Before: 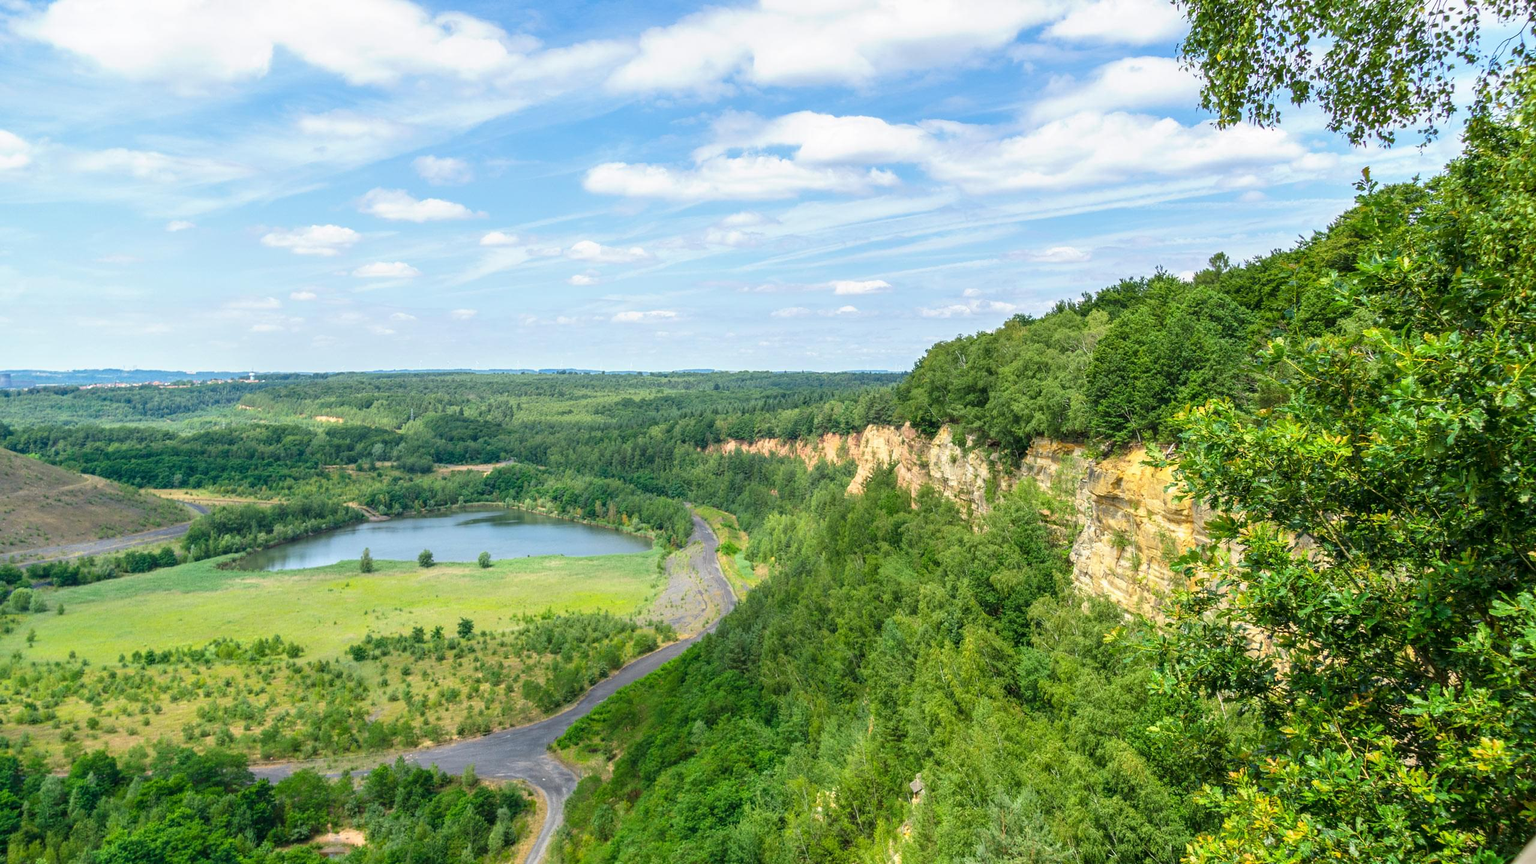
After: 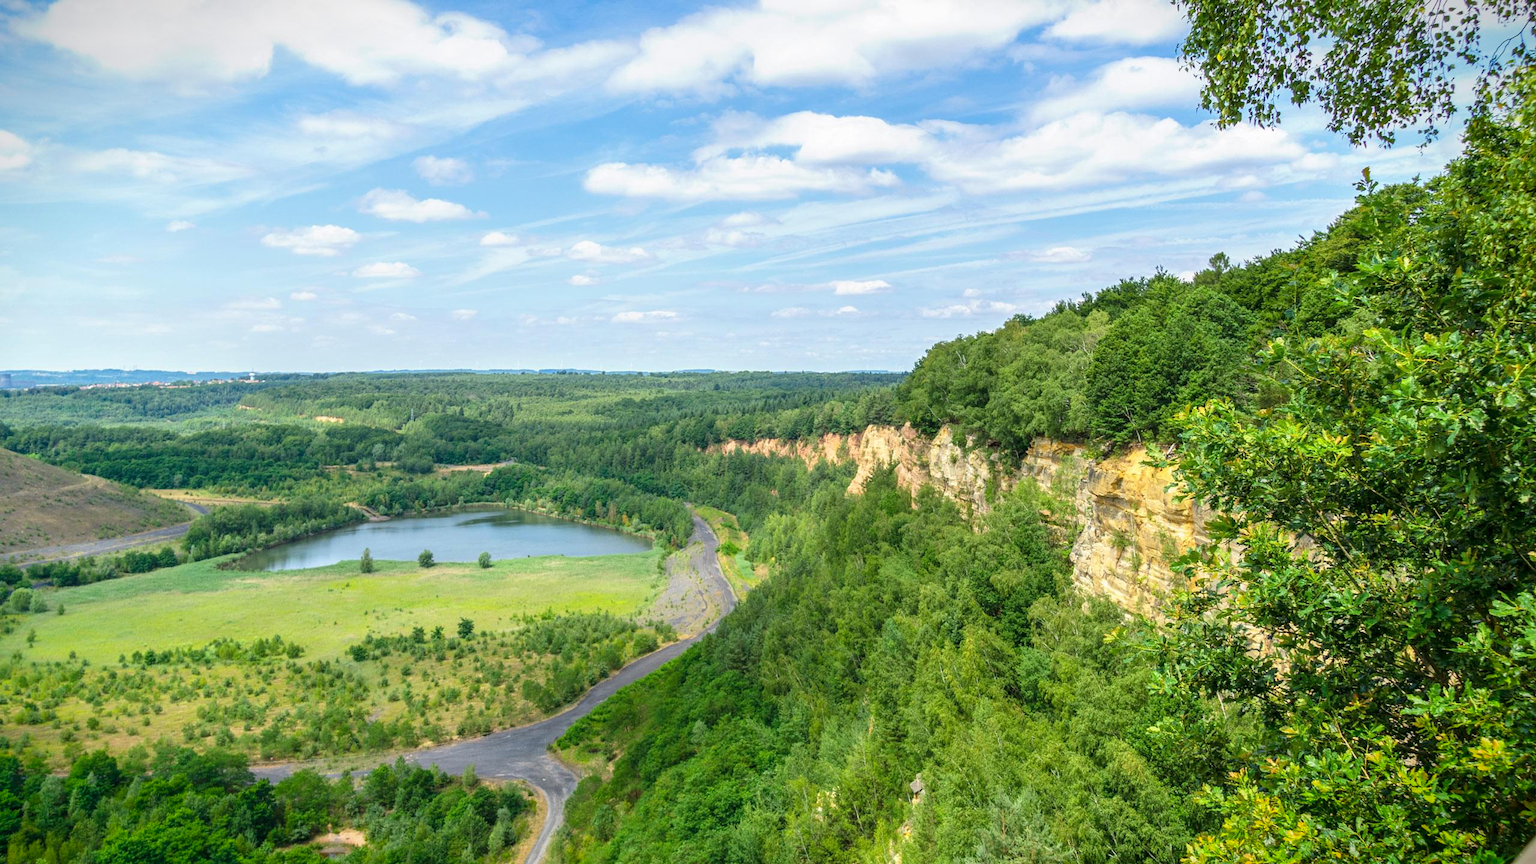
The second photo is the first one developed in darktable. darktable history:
base curve: curves: ch0 [(0, 0) (0.989, 0.992)], preserve colors none
vignetting: fall-off start 98.29%, fall-off radius 100%, brightness -1, saturation 0.5, width/height ratio 1.428
